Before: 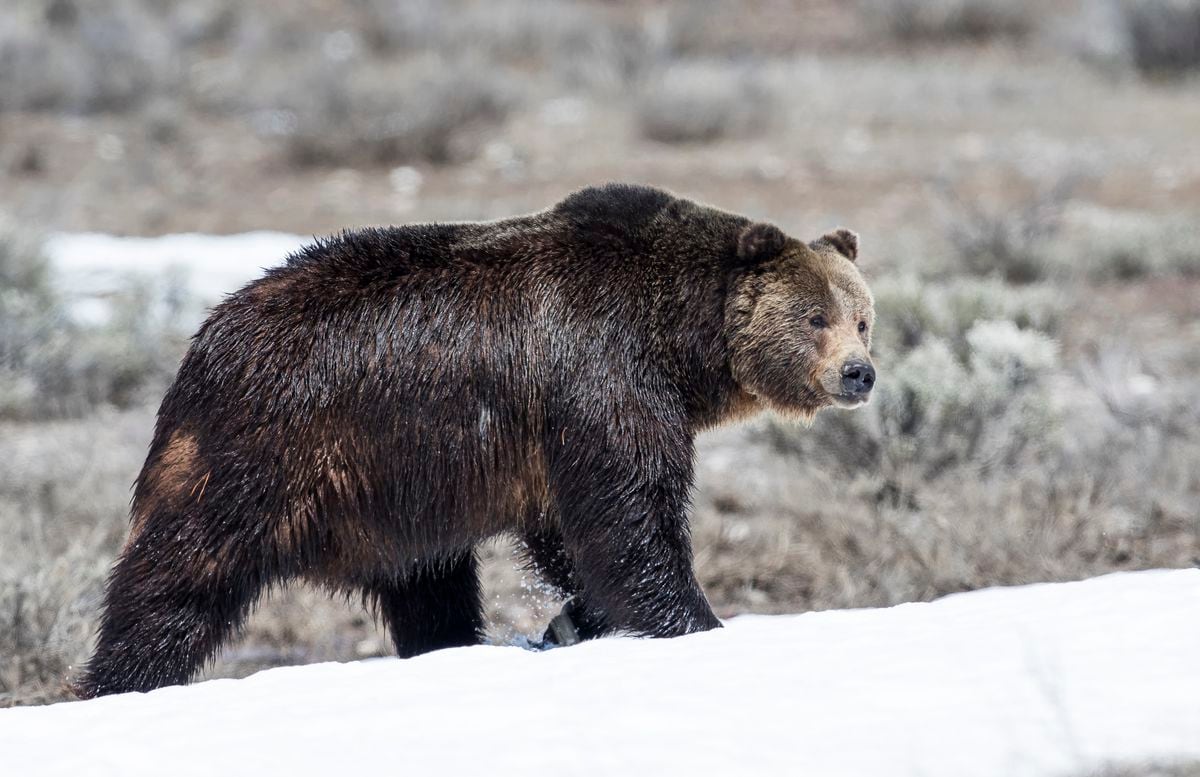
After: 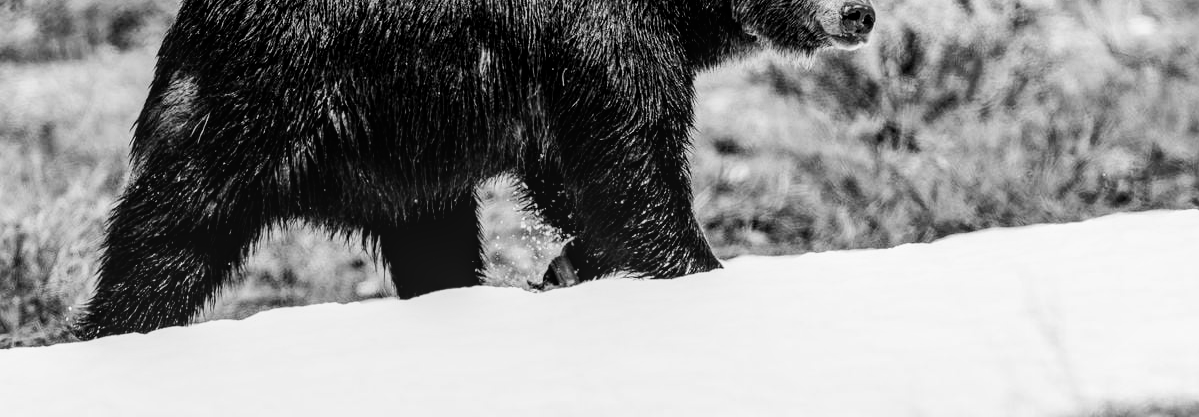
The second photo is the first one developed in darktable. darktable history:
crop and rotate: top 46.237%
shadows and highlights: shadows 22.7, highlights -48.71, soften with gaussian
local contrast: on, module defaults
filmic rgb: black relative exposure -16 EV, white relative exposure 6.29 EV, hardness 5.1, contrast 1.35
color calibration: output gray [0.246, 0.254, 0.501, 0], gray › normalize channels true, illuminant same as pipeline (D50), adaptation XYZ, x 0.346, y 0.359, gamut compression 0
tone equalizer: -8 EV -0.417 EV, -7 EV -0.389 EV, -6 EV -0.333 EV, -5 EV -0.222 EV, -3 EV 0.222 EV, -2 EV 0.333 EV, -1 EV 0.389 EV, +0 EV 0.417 EV, edges refinement/feathering 500, mask exposure compensation -1.57 EV, preserve details no
bloom: size 3%, threshold 100%, strength 0%
